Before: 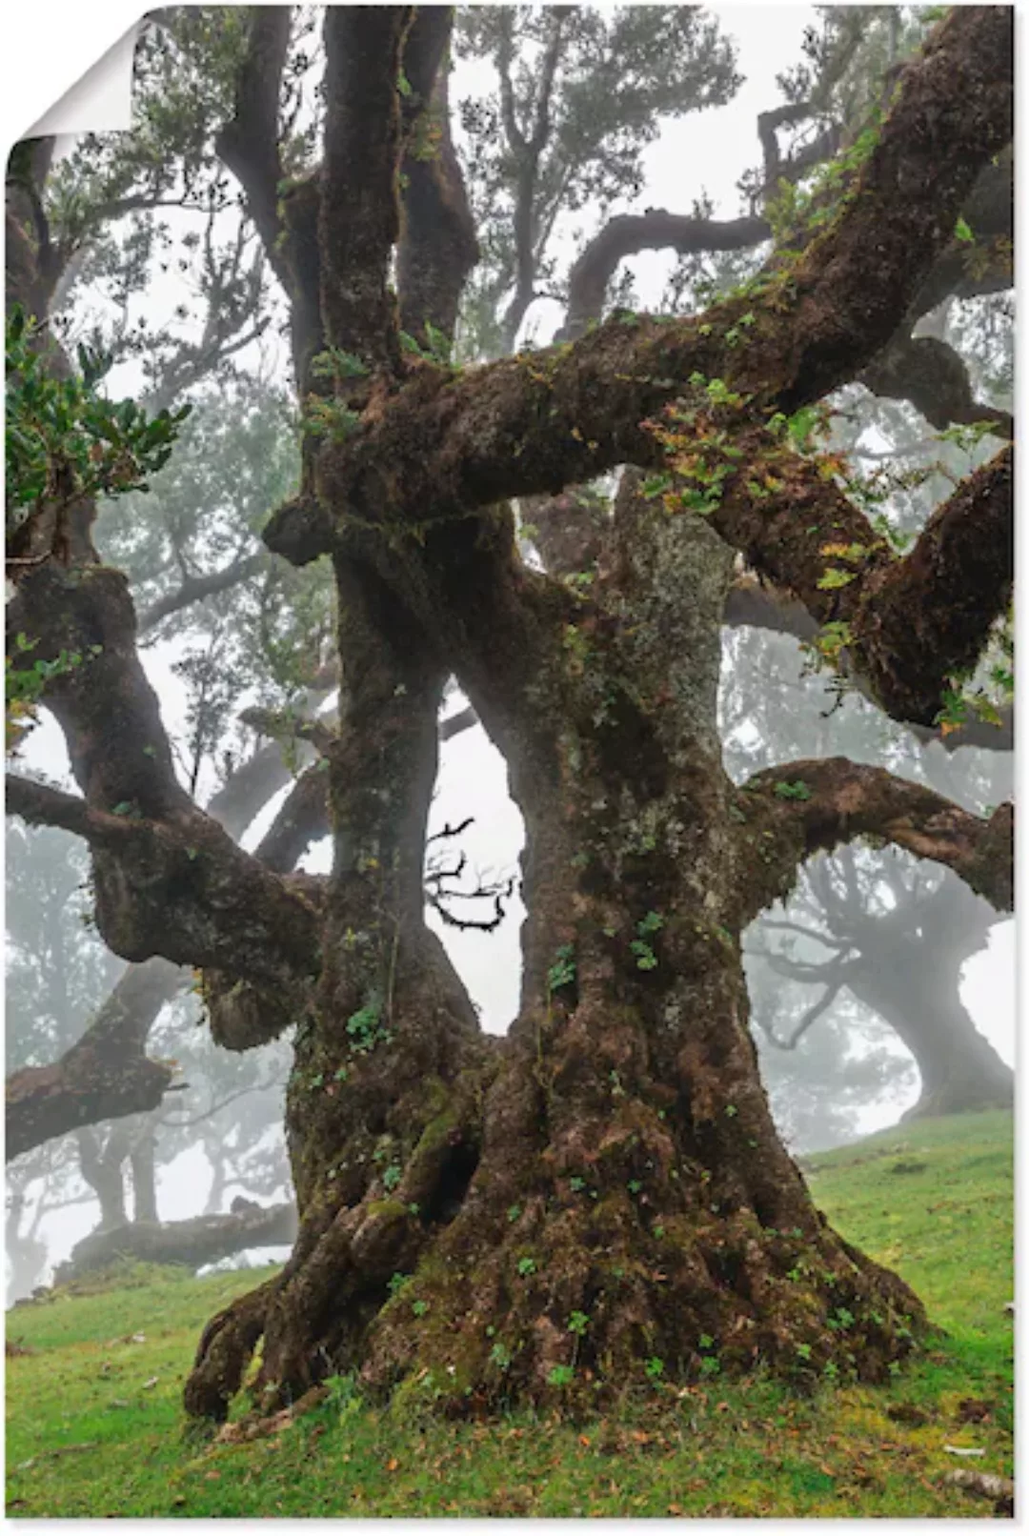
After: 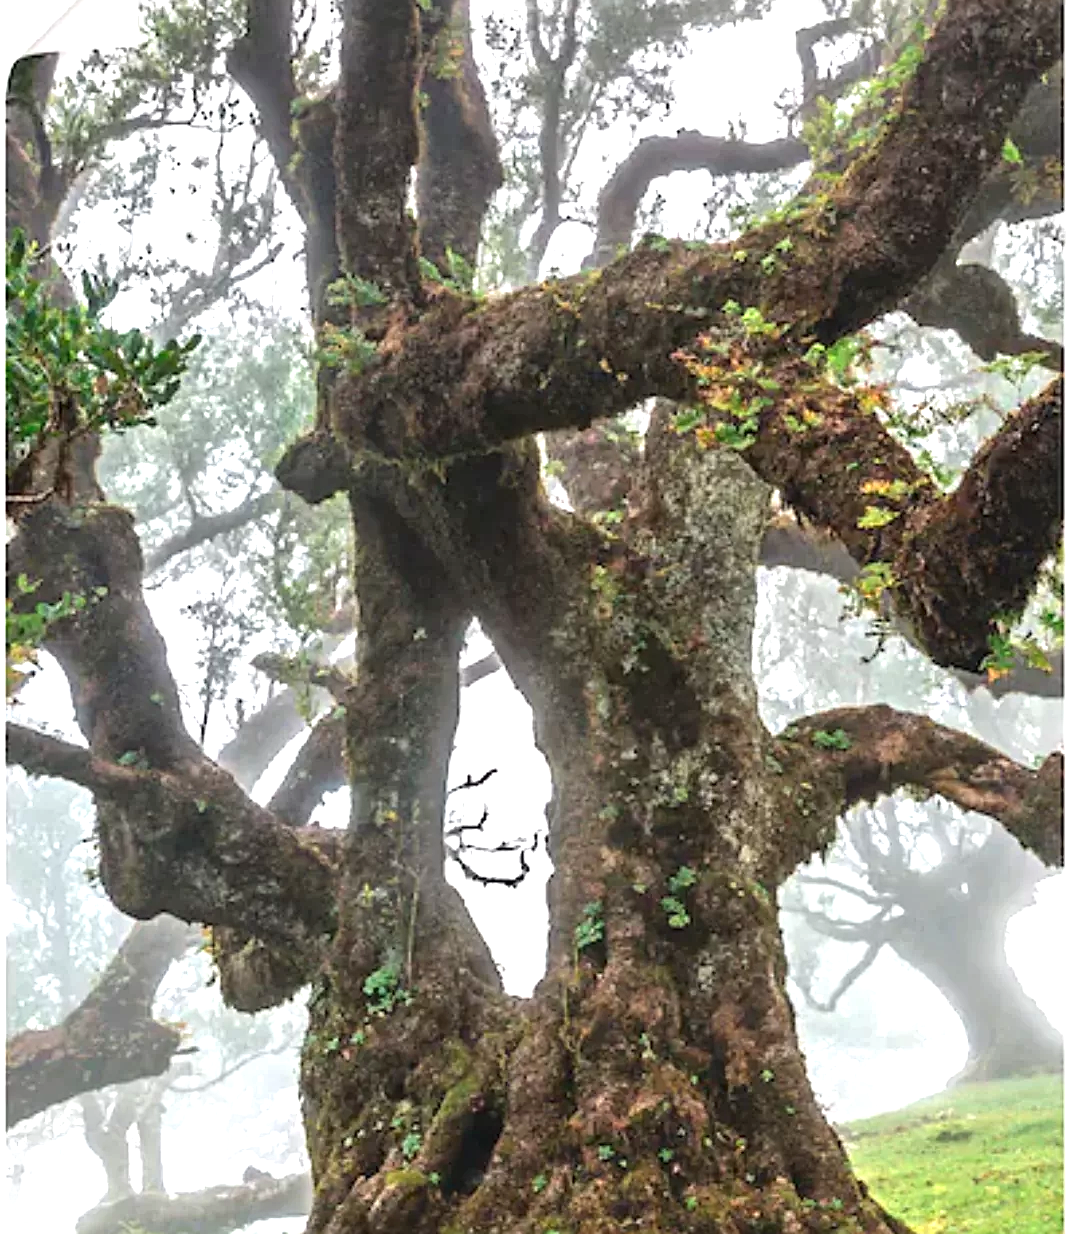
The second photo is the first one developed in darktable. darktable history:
crop: top 5.597%, bottom 17.798%
sharpen: on, module defaults
exposure: black level correction 0, exposure 1.102 EV, compensate exposure bias true, compensate highlight preservation false
local contrast: mode bilateral grid, contrast 19, coarseness 49, detail 119%, midtone range 0.2
